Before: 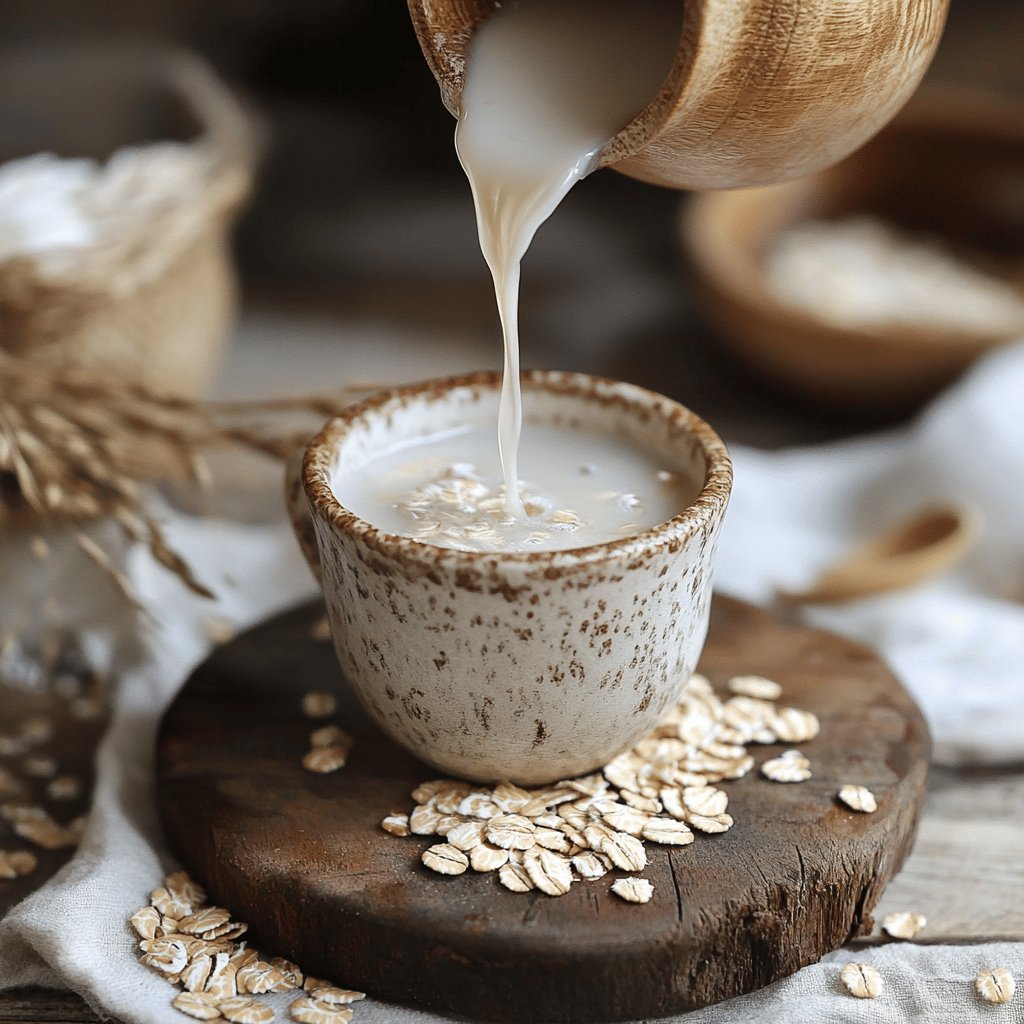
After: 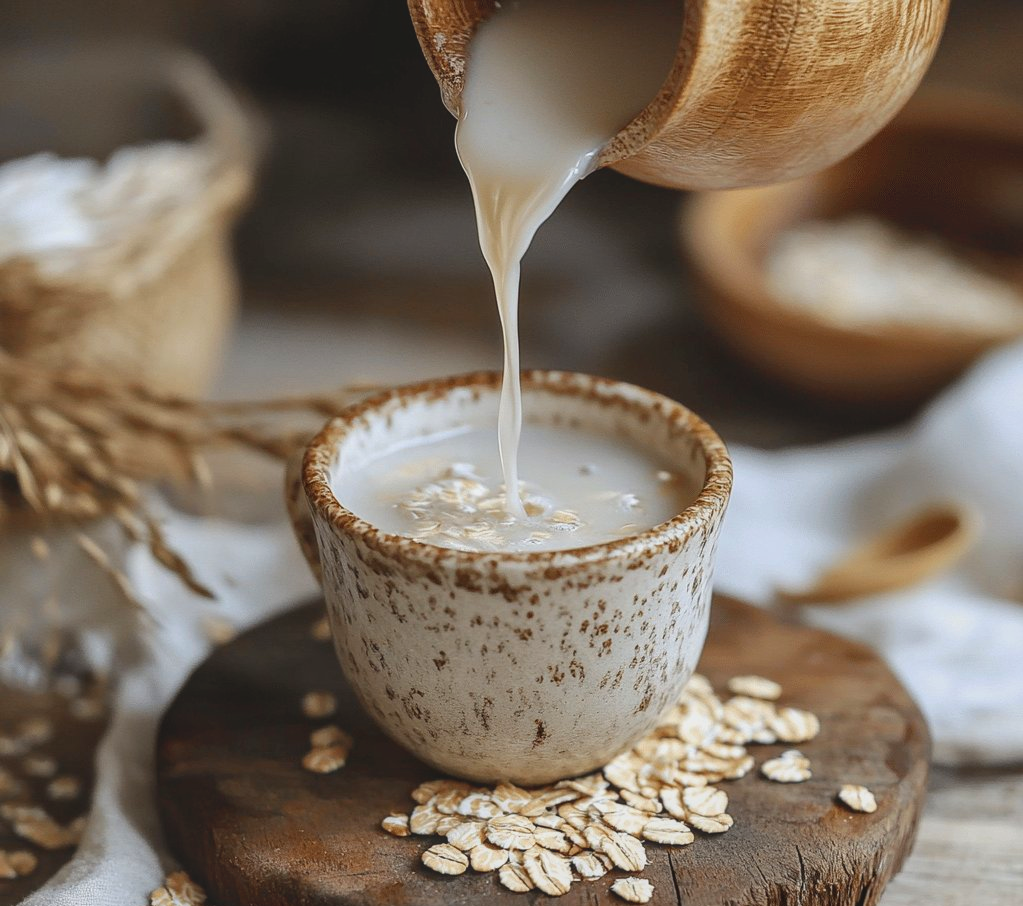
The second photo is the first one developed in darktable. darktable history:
local contrast: on, module defaults
contrast brightness saturation: contrast -0.19, saturation 0.19
crop and rotate: top 0%, bottom 11.49%
